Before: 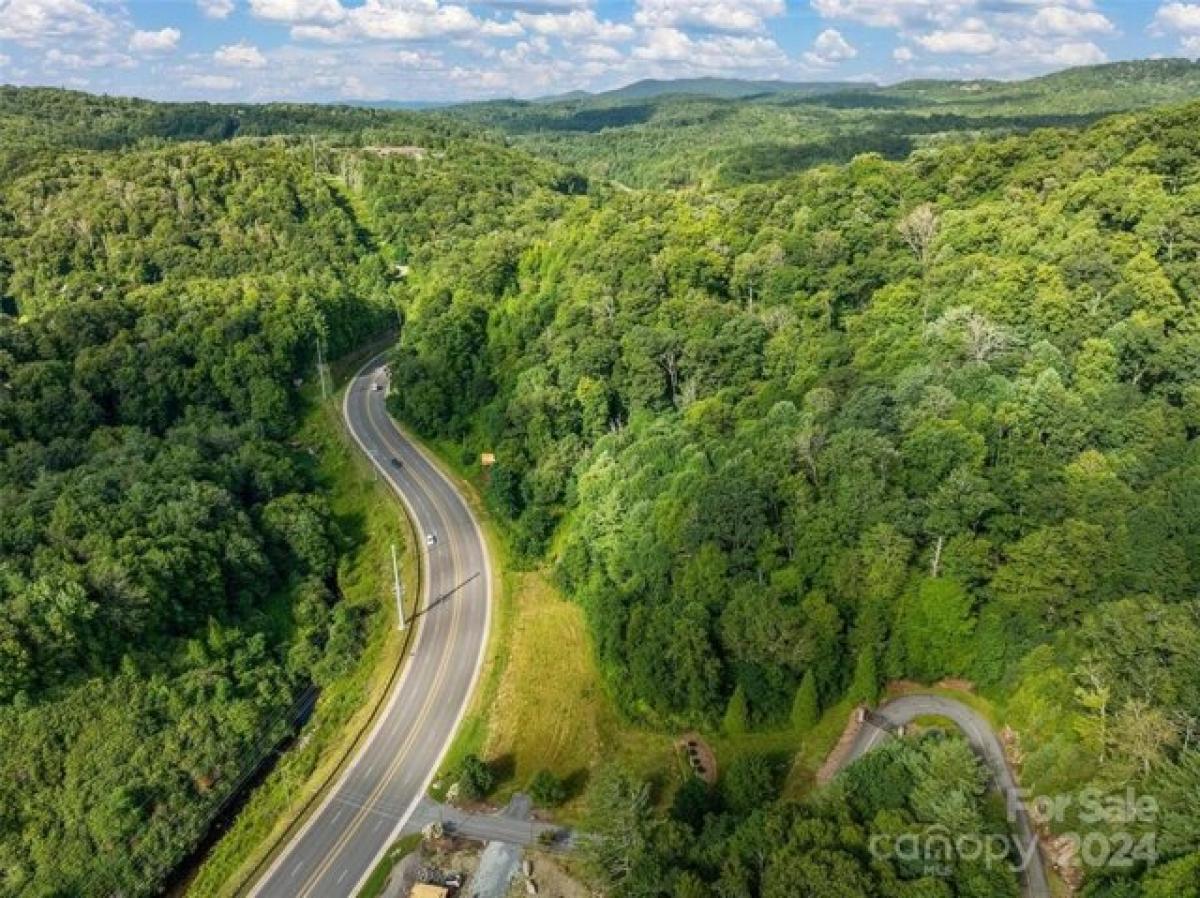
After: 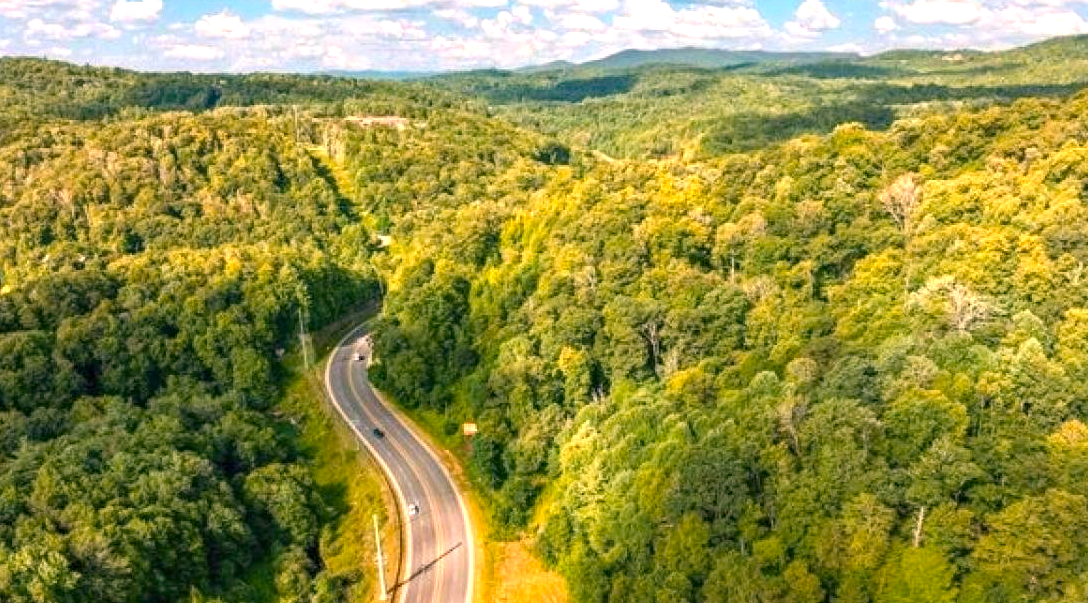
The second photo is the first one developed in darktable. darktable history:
crop: left 1.509%, top 3.452%, right 7.696%, bottom 28.452%
white balance: red 1.127, blue 0.943
color zones: curves: ch1 [(0.235, 0.558) (0.75, 0.5)]; ch2 [(0.25, 0.462) (0.749, 0.457)], mix 25.94%
haze removal: strength 0.29, distance 0.25, compatibility mode true, adaptive false
exposure: black level correction 0, exposure 0.7 EV, compensate exposure bias true, compensate highlight preservation false
